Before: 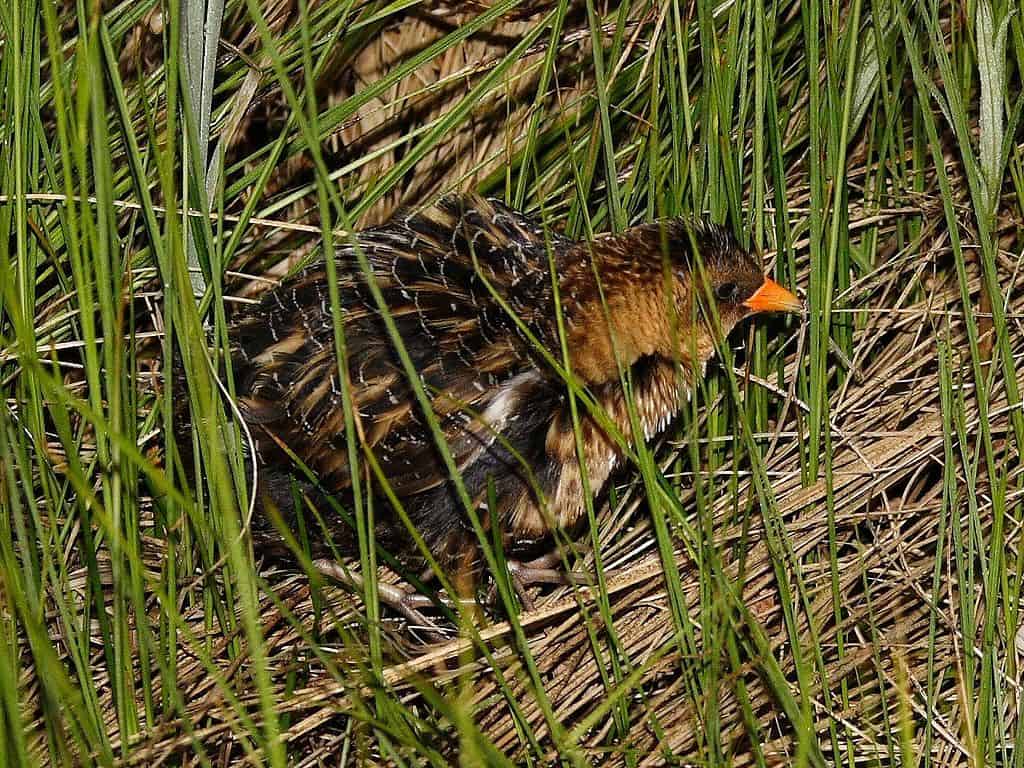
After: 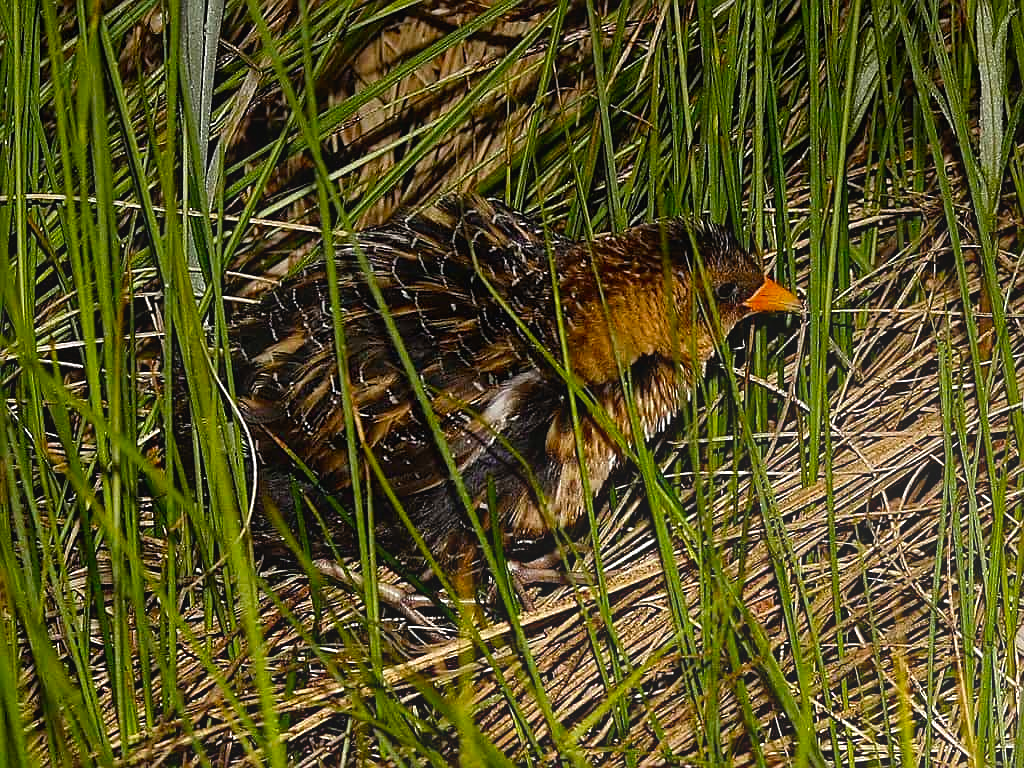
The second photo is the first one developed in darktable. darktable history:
graduated density: on, module defaults
exposure: exposure -0.048 EV, compensate highlight preservation false
sharpen: on, module defaults
color balance rgb: perceptual saturation grading › global saturation 20%, global vibrance 20%
contrast brightness saturation: contrast 0.03, brightness -0.04
bloom: threshold 82.5%, strength 16.25%
